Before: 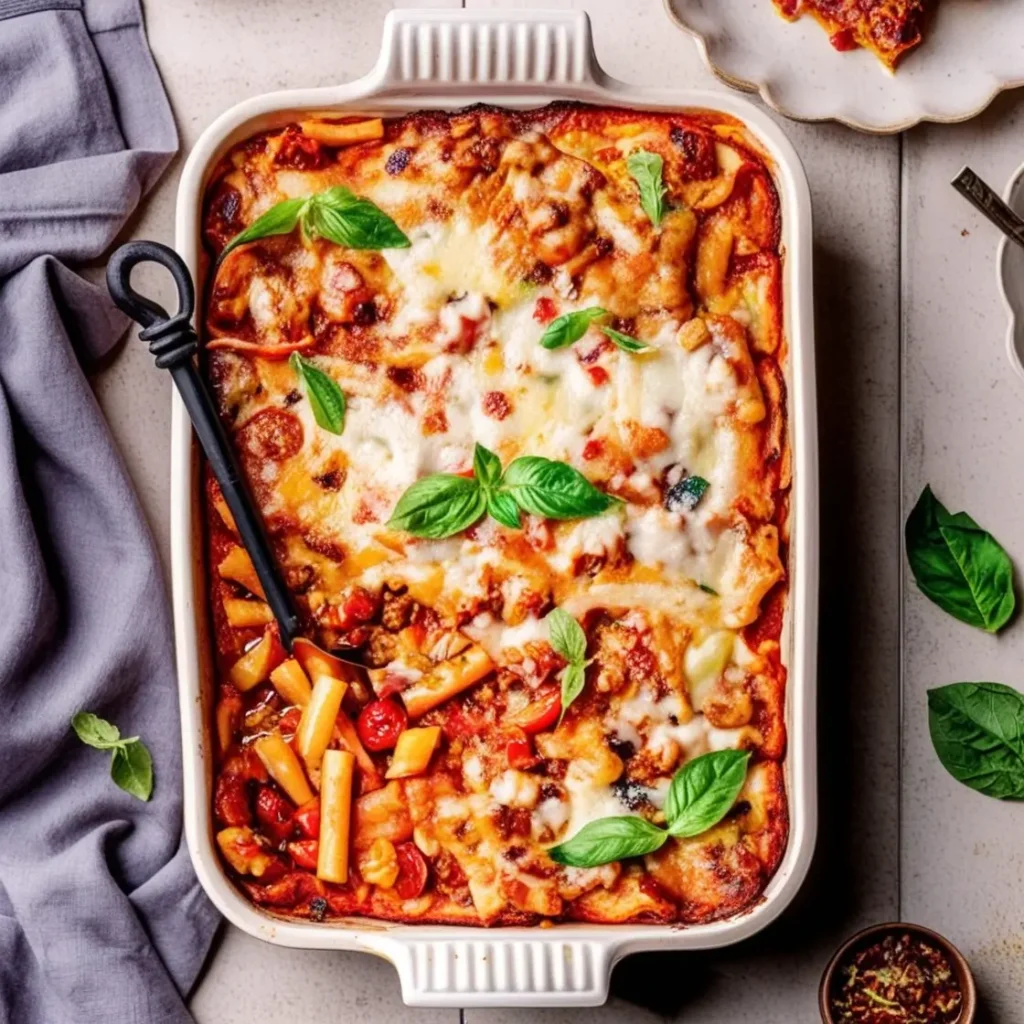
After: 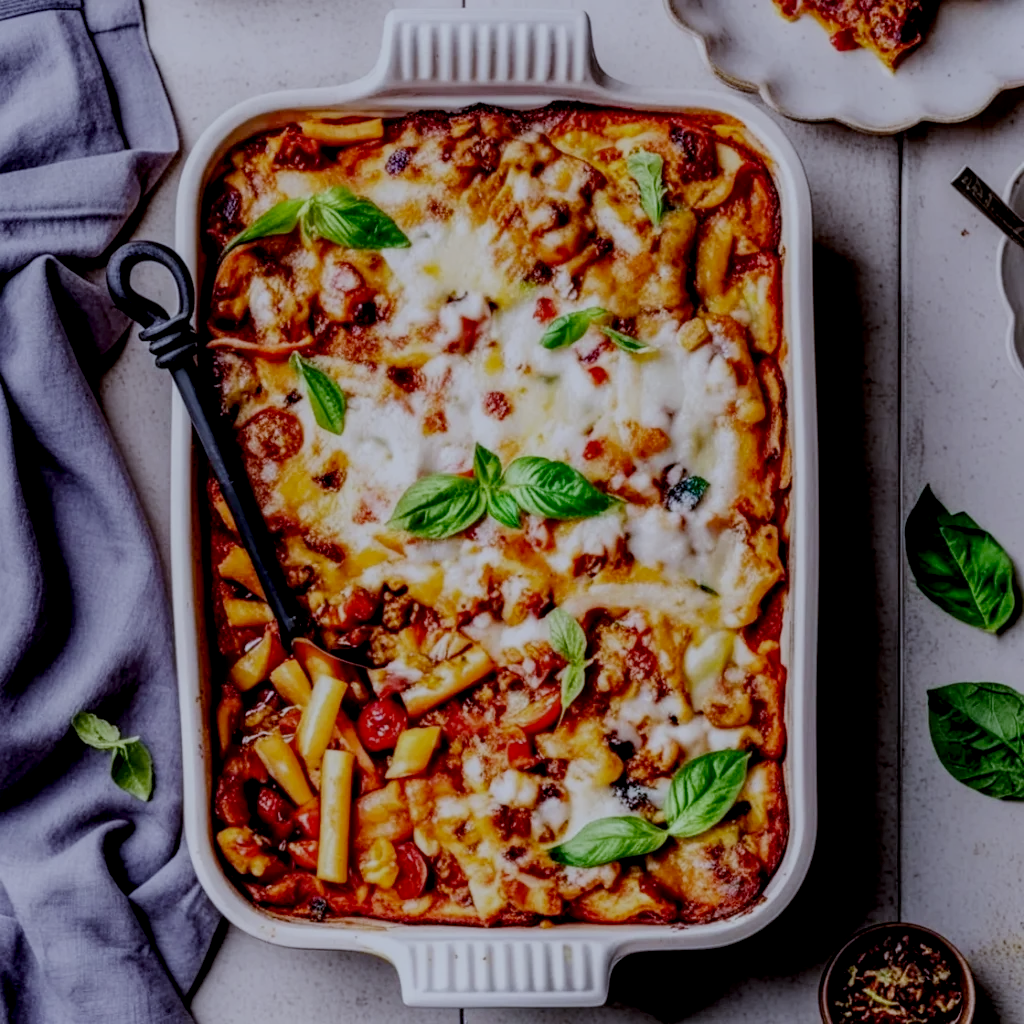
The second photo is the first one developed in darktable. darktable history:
filmic rgb: middle gray luminance 30%, black relative exposure -9 EV, white relative exposure 7 EV, threshold 6 EV, target black luminance 0%, hardness 2.94, latitude 2.04%, contrast 0.963, highlights saturation mix 5%, shadows ↔ highlights balance 12.16%, add noise in highlights 0, preserve chrominance no, color science v3 (2019), use custom middle-gray values true, iterations of high-quality reconstruction 0, contrast in highlights soft, enable highlight reconstruction true
local contrast: detail 130%
white balance: red 0.948, green 1.02, blue 1.176
